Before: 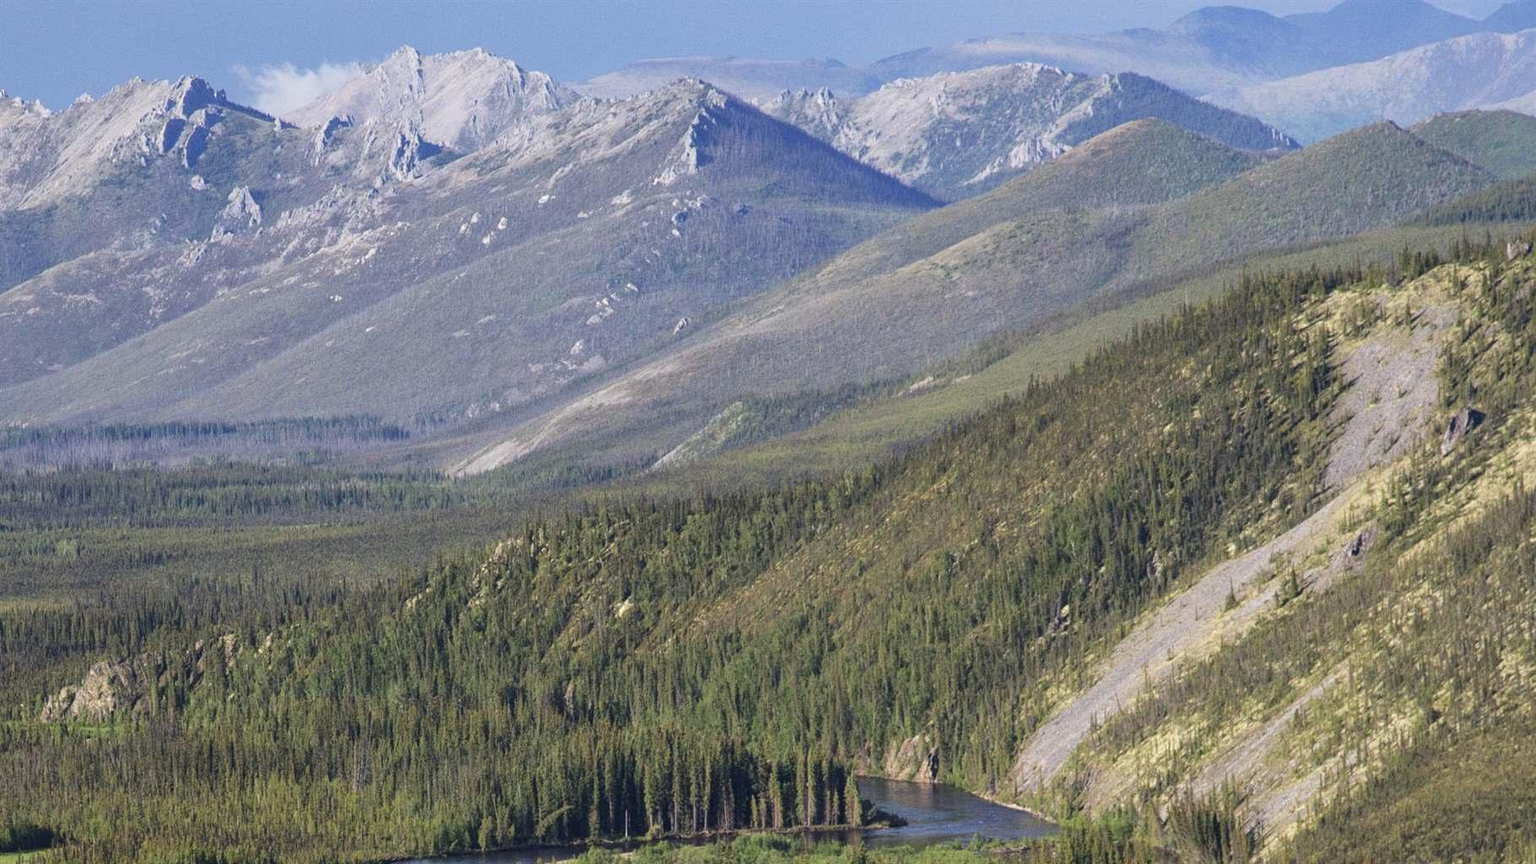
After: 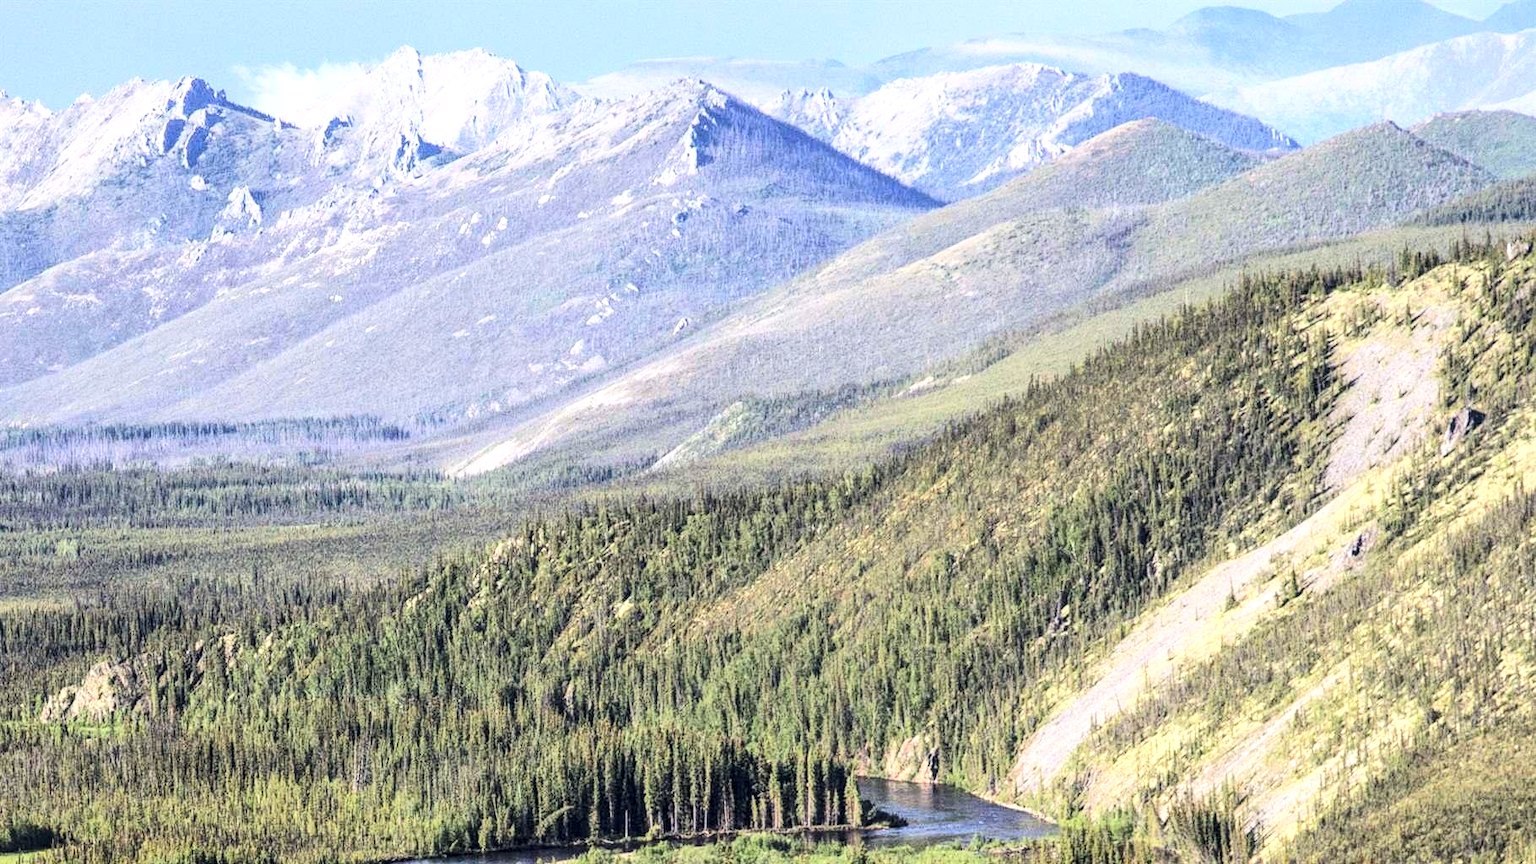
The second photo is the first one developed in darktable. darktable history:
base curve: curves: ch0 [(0, 0) (0.007, 0.004) (0.027, 0.03) (0.046, 0.07) (0.207, 0.54) (0.442, 0.872) (0.673, 0.972) (1, 1)]
local contrast: detail 130%
